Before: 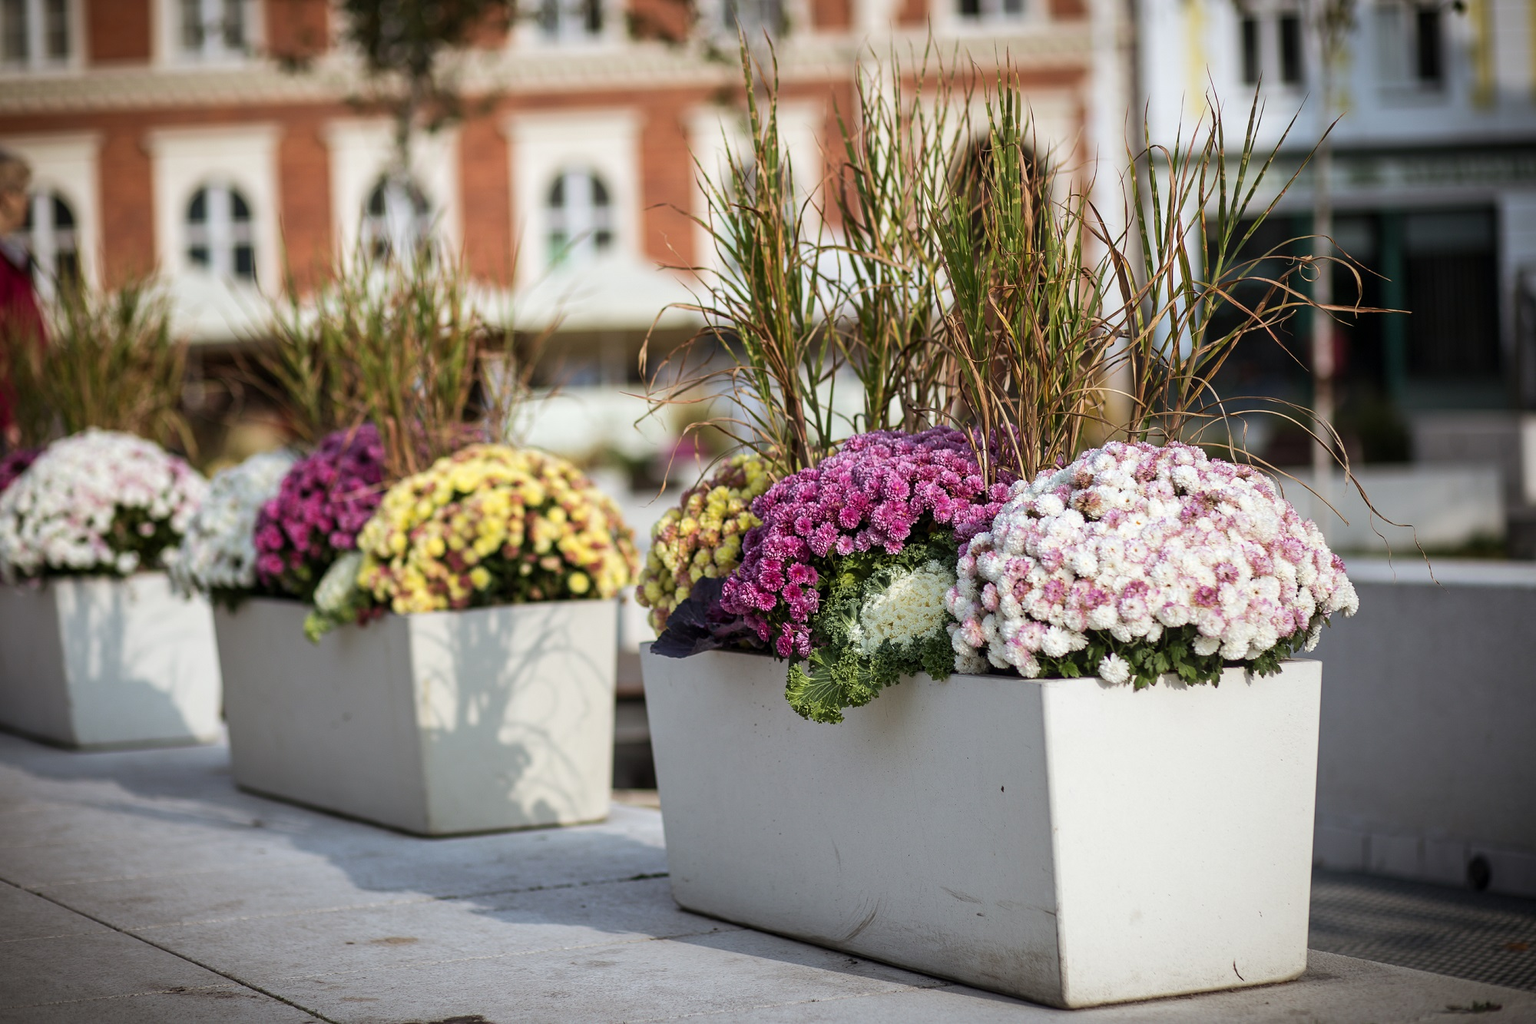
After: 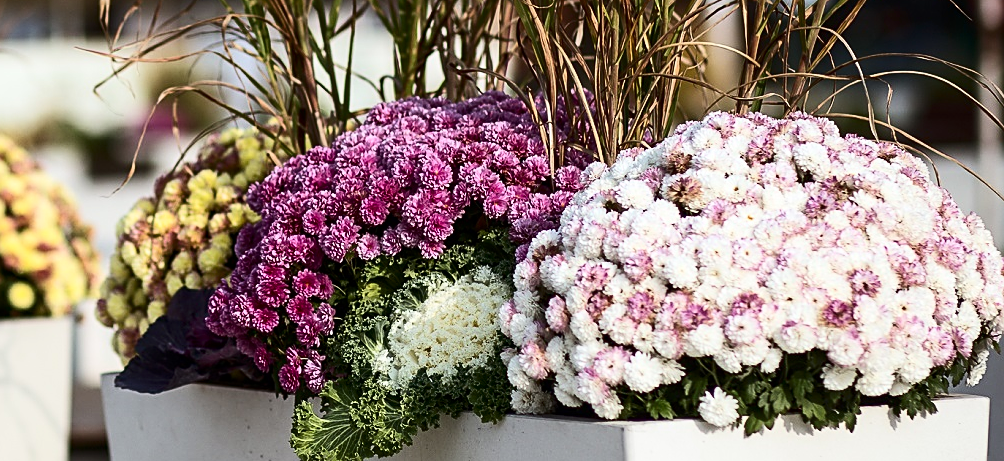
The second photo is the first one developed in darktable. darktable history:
crop: left 36.607%, top 34.735%, right 13.146%, bottom 30.611%
sharpen: on, module defaults
contrast brightness saturation: contrast 0.28
